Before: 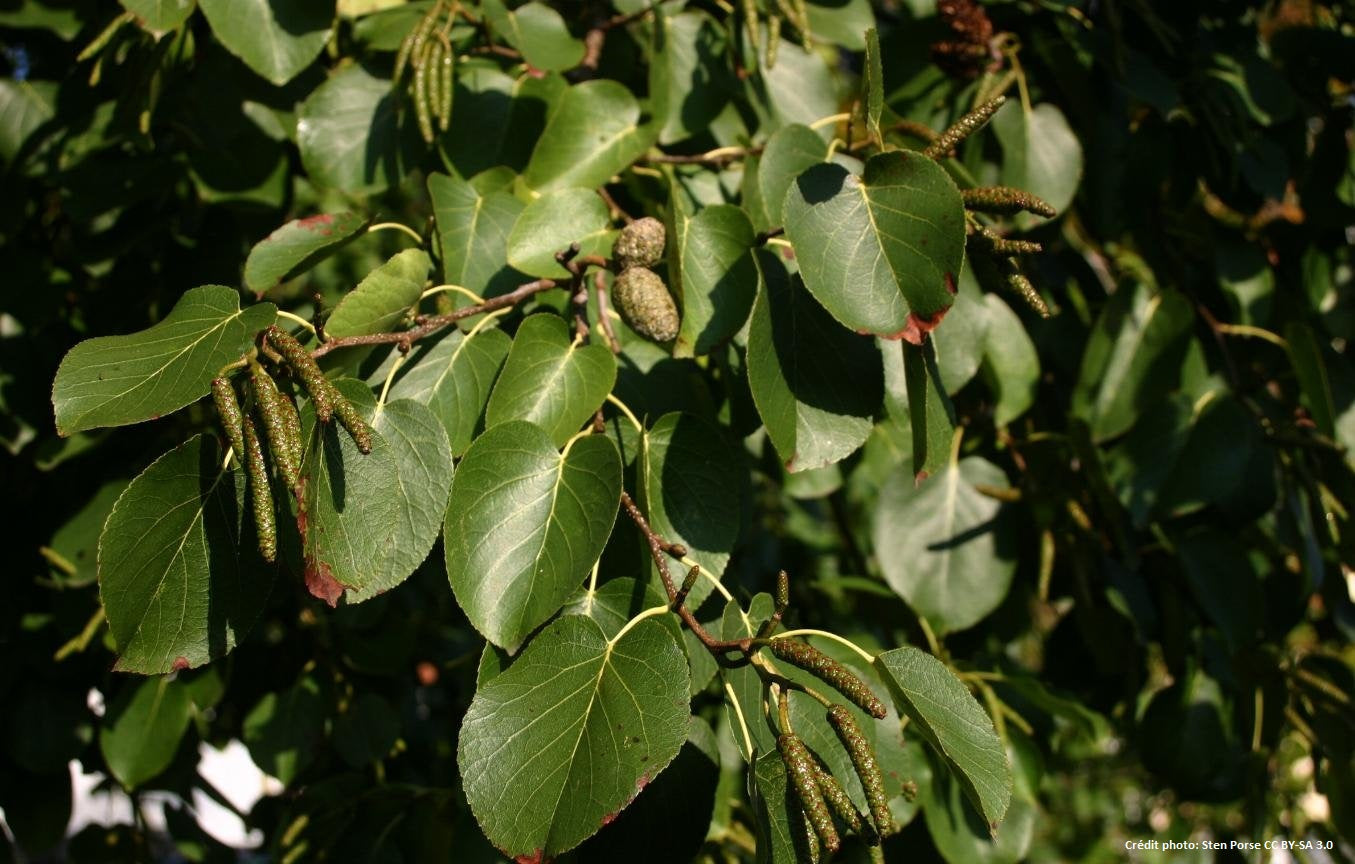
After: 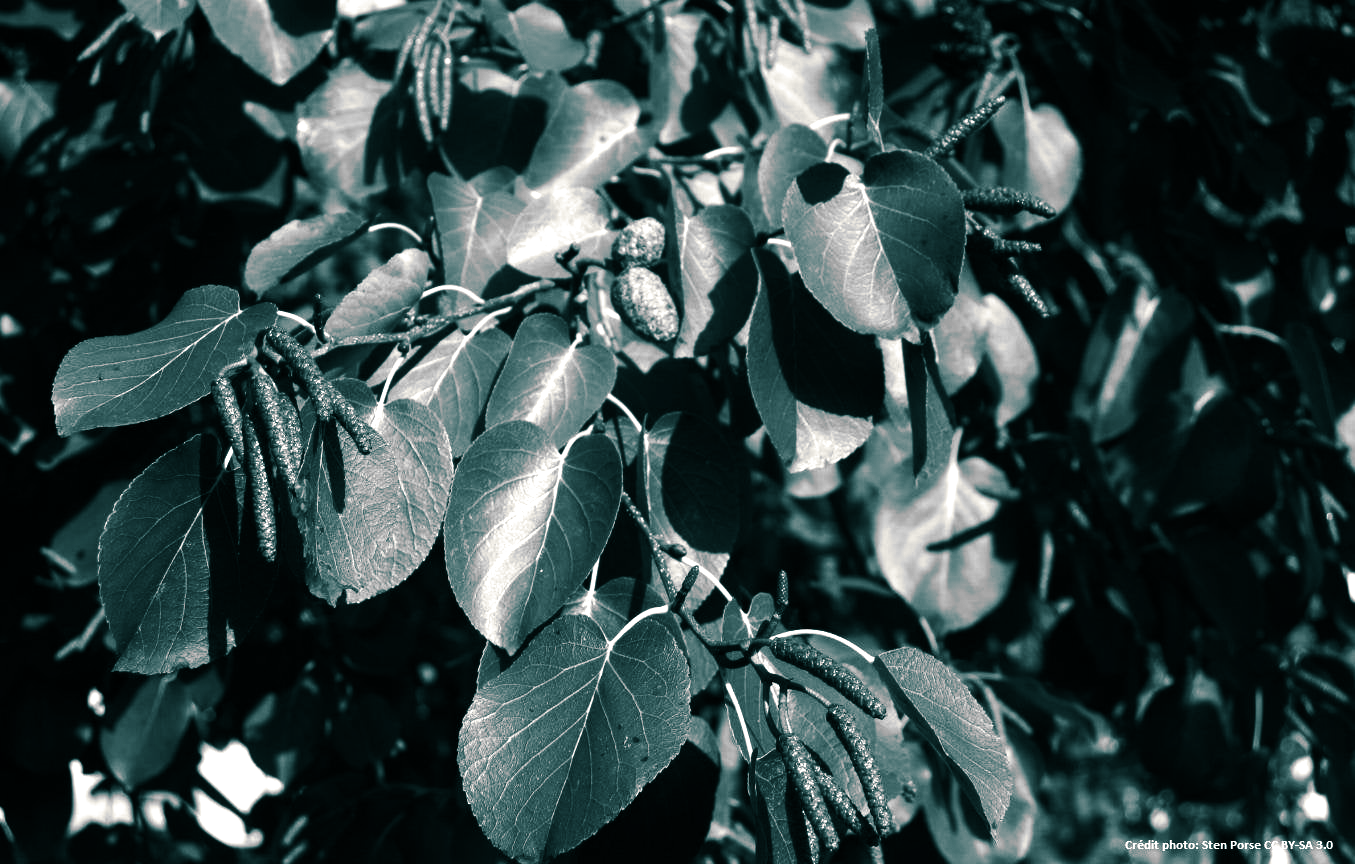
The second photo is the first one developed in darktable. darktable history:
split-toning: shadows › hue 186.43°, highlights › hue 49.29°, compress 30.29%
tone equalizer: -8 EV -1.08 EV, -7 EV -1.01 EV, -6 EV -0.867 EV, -5 EV -0.578 EV, -3 EV 0.578 EV, -2 EV 0.867 EV, -1 EV 1.01 EV, +0 EV 1.08 EV, edges refinement/feathering 500, mask exposure compensation -1.57 EV, preserve details no
monochrome: a 26.22, b 42.67, size 0.8
